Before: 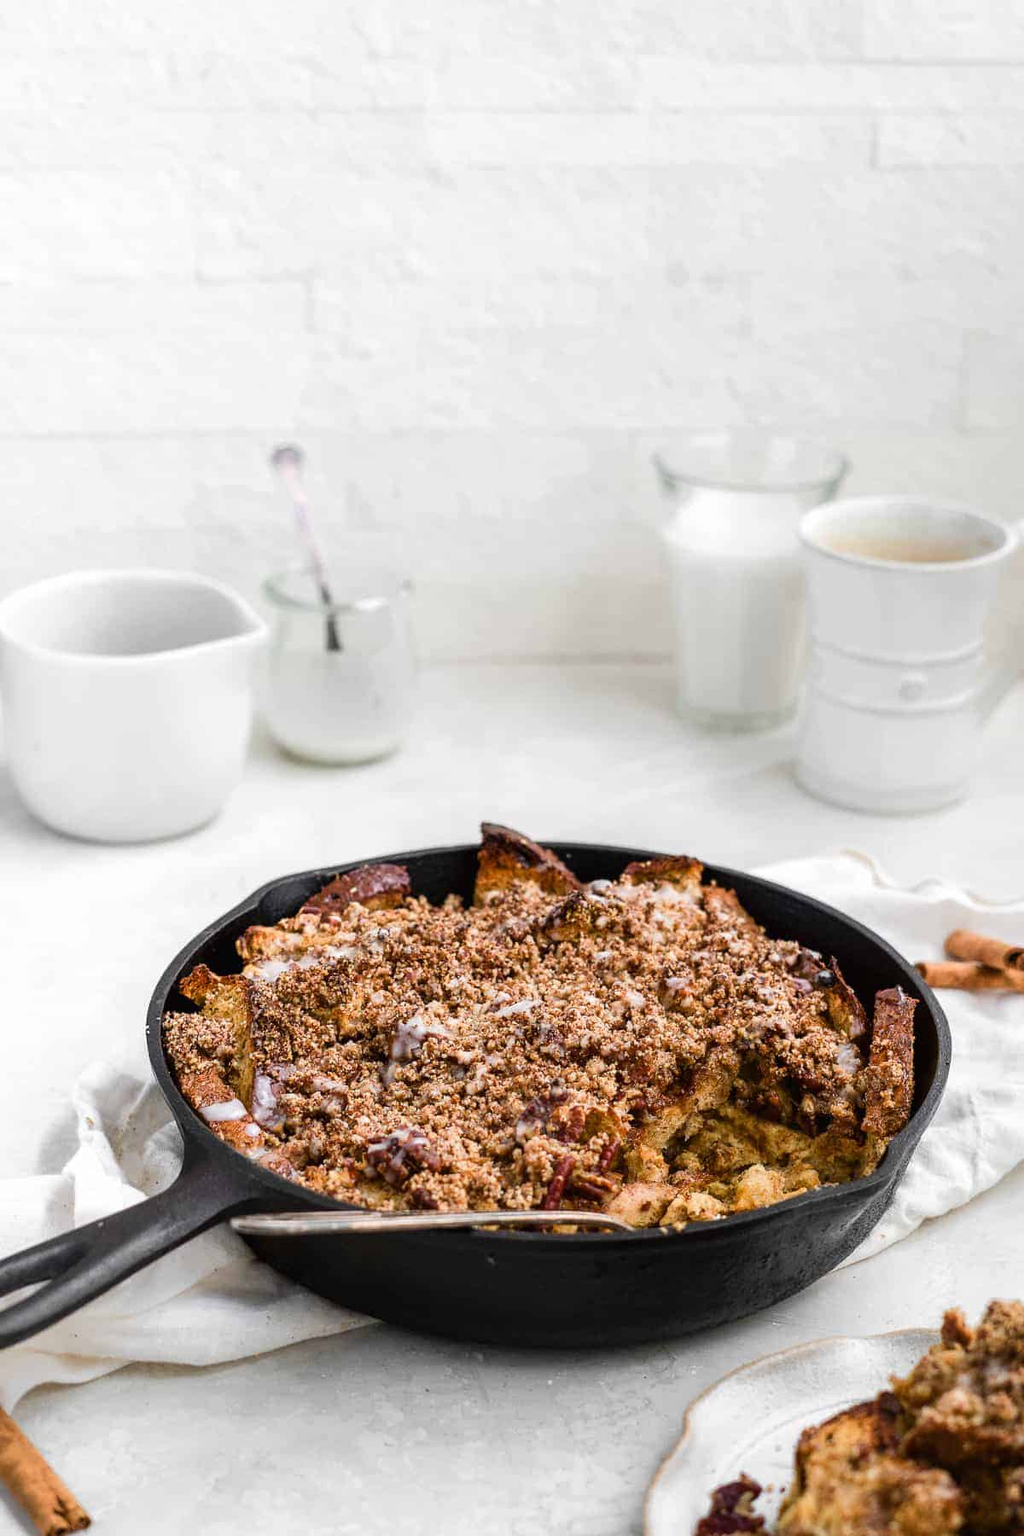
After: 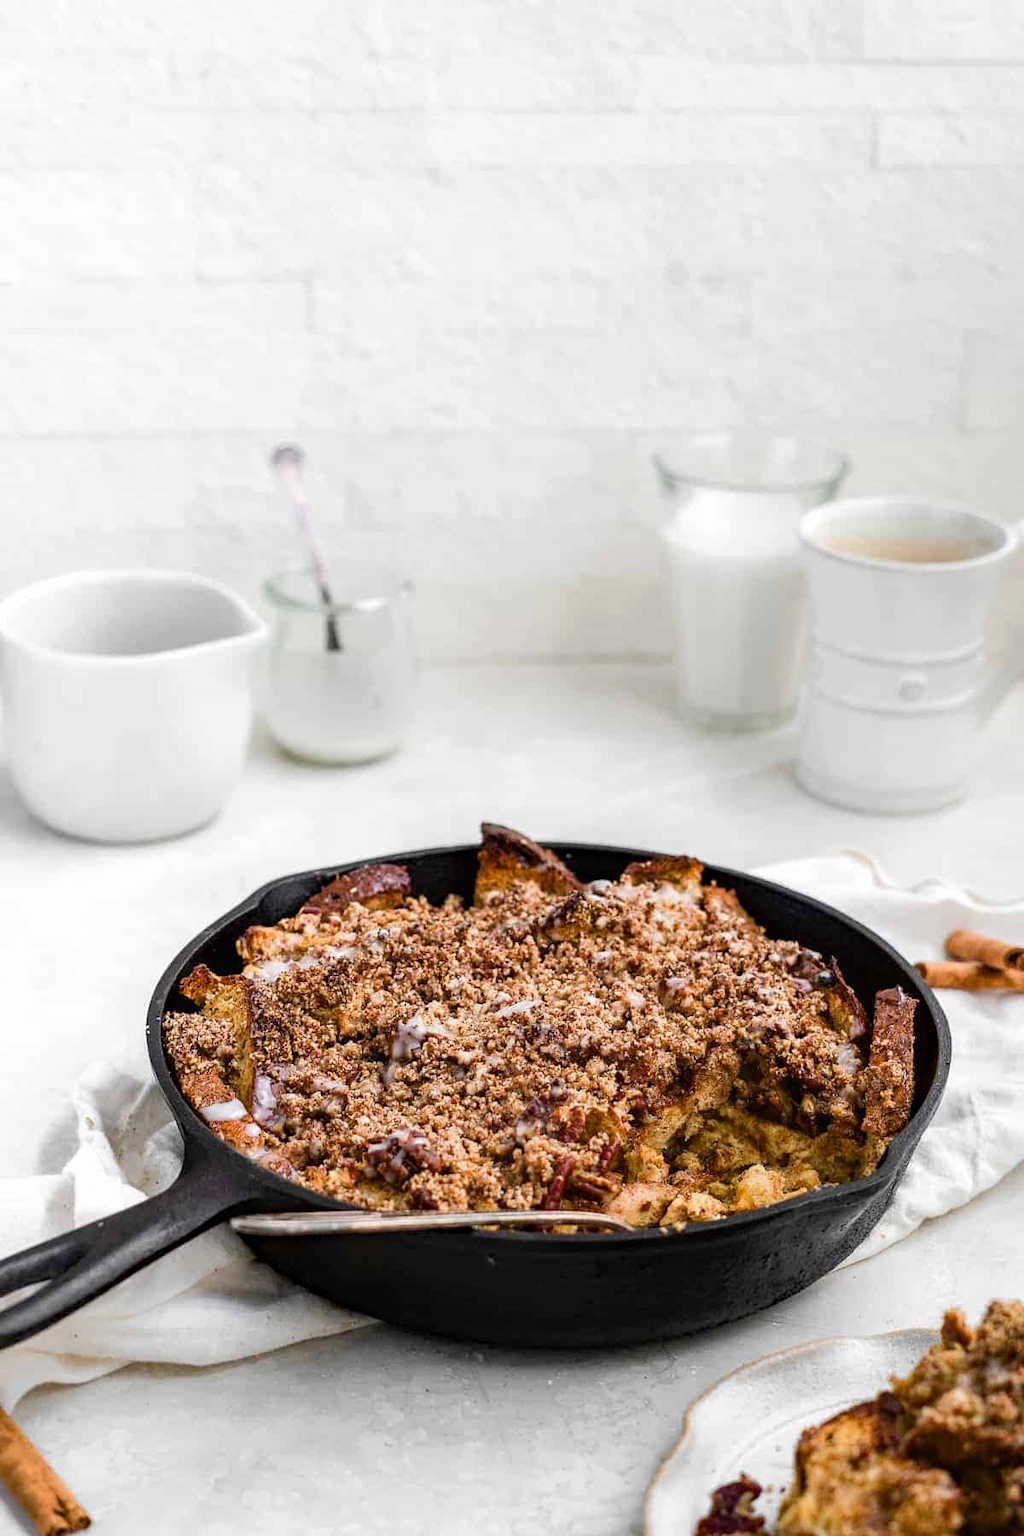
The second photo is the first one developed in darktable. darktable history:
haze removal: strength 0.296, distance 0.244, compatibility mode true, adaptive false
